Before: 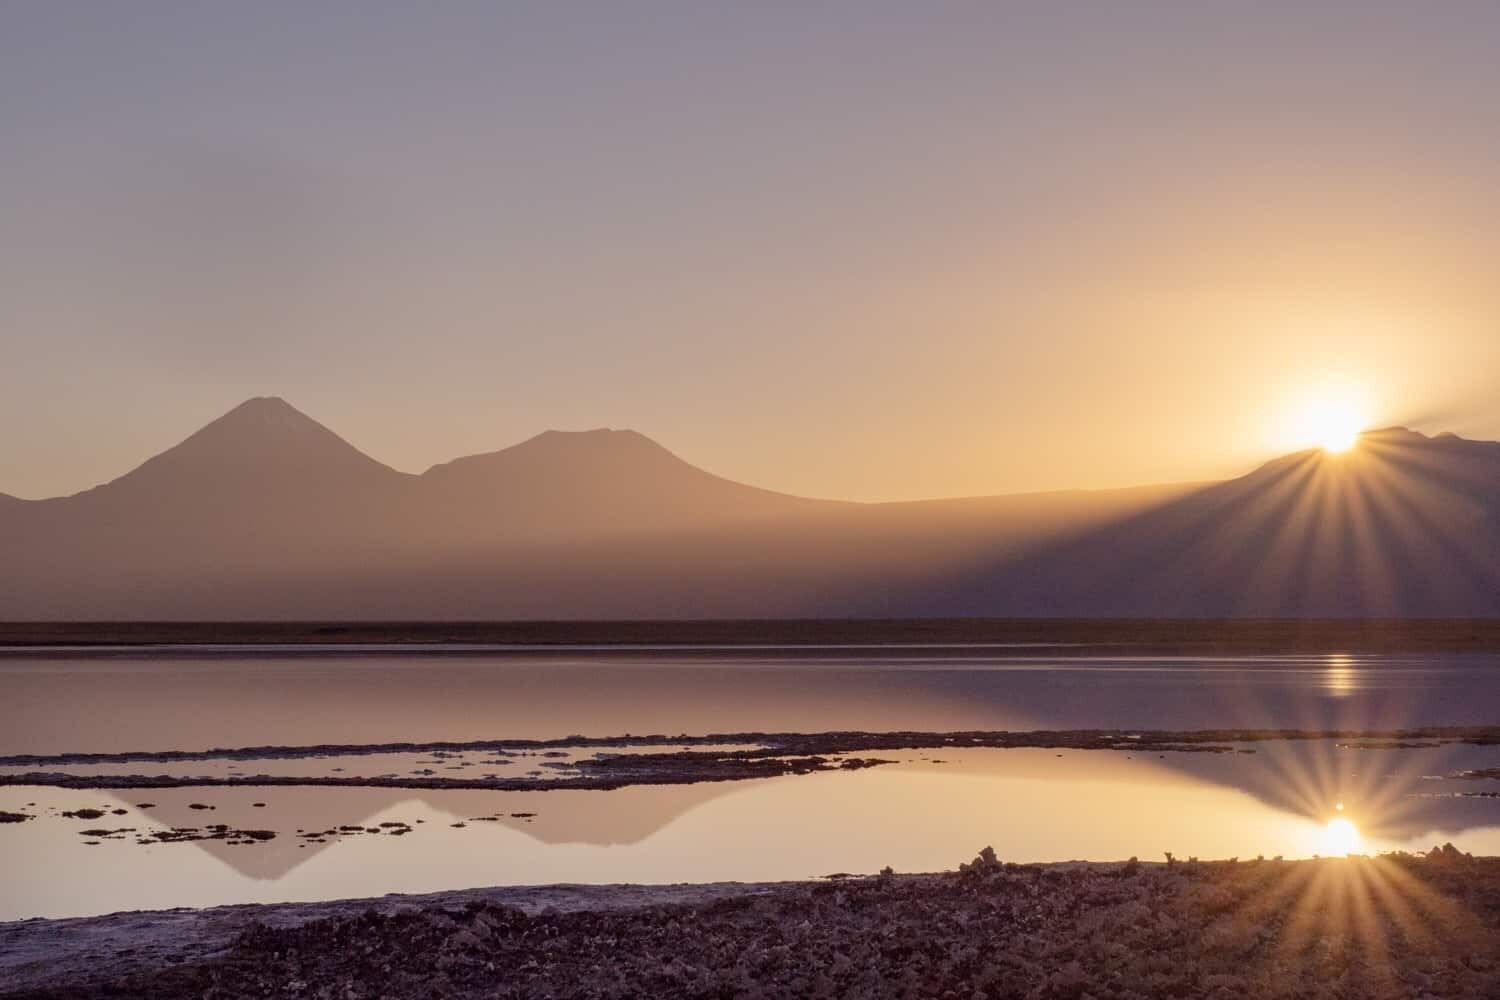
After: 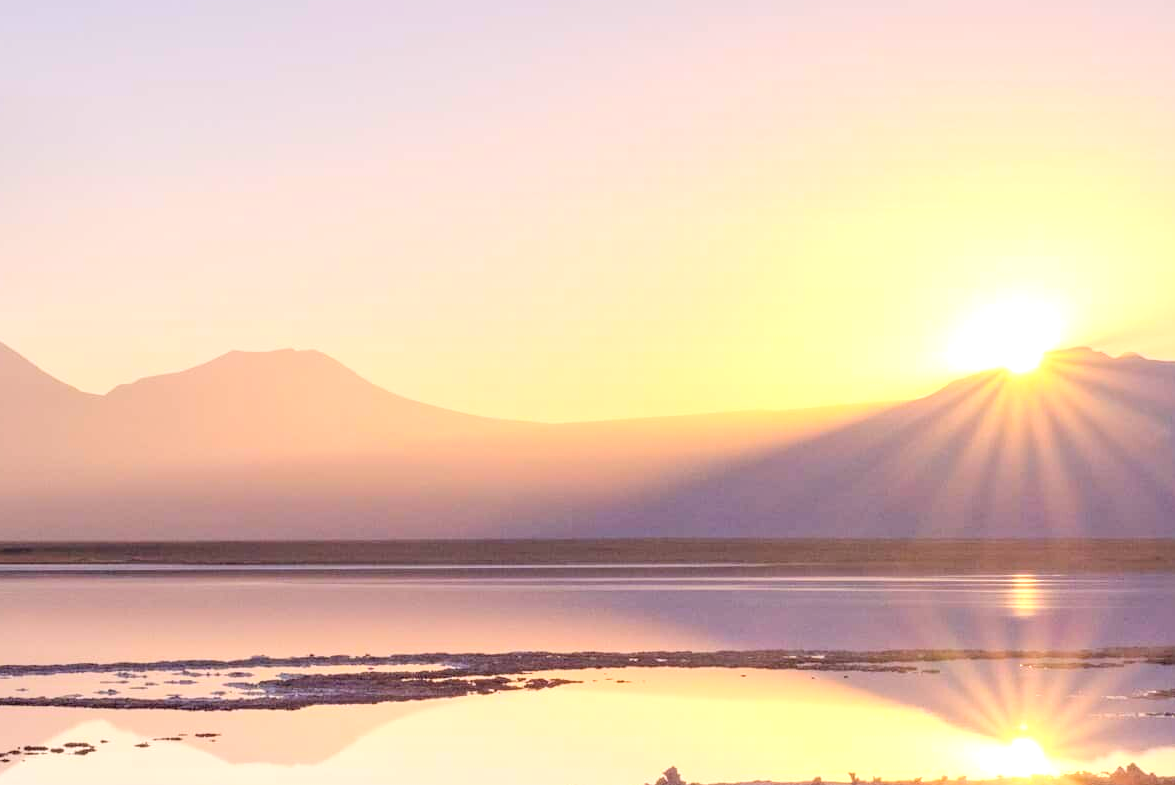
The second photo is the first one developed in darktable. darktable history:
contrast brightness saturation: contrast 0.1, brightness 0.308, saturation 0.14
crop and rotate: left 21.107%, top 8.075%, right 0.494%, bottom 13.411%
exposure: exposure 0.994 EV, compensate exposure bias true, compensate highlight preservation false
